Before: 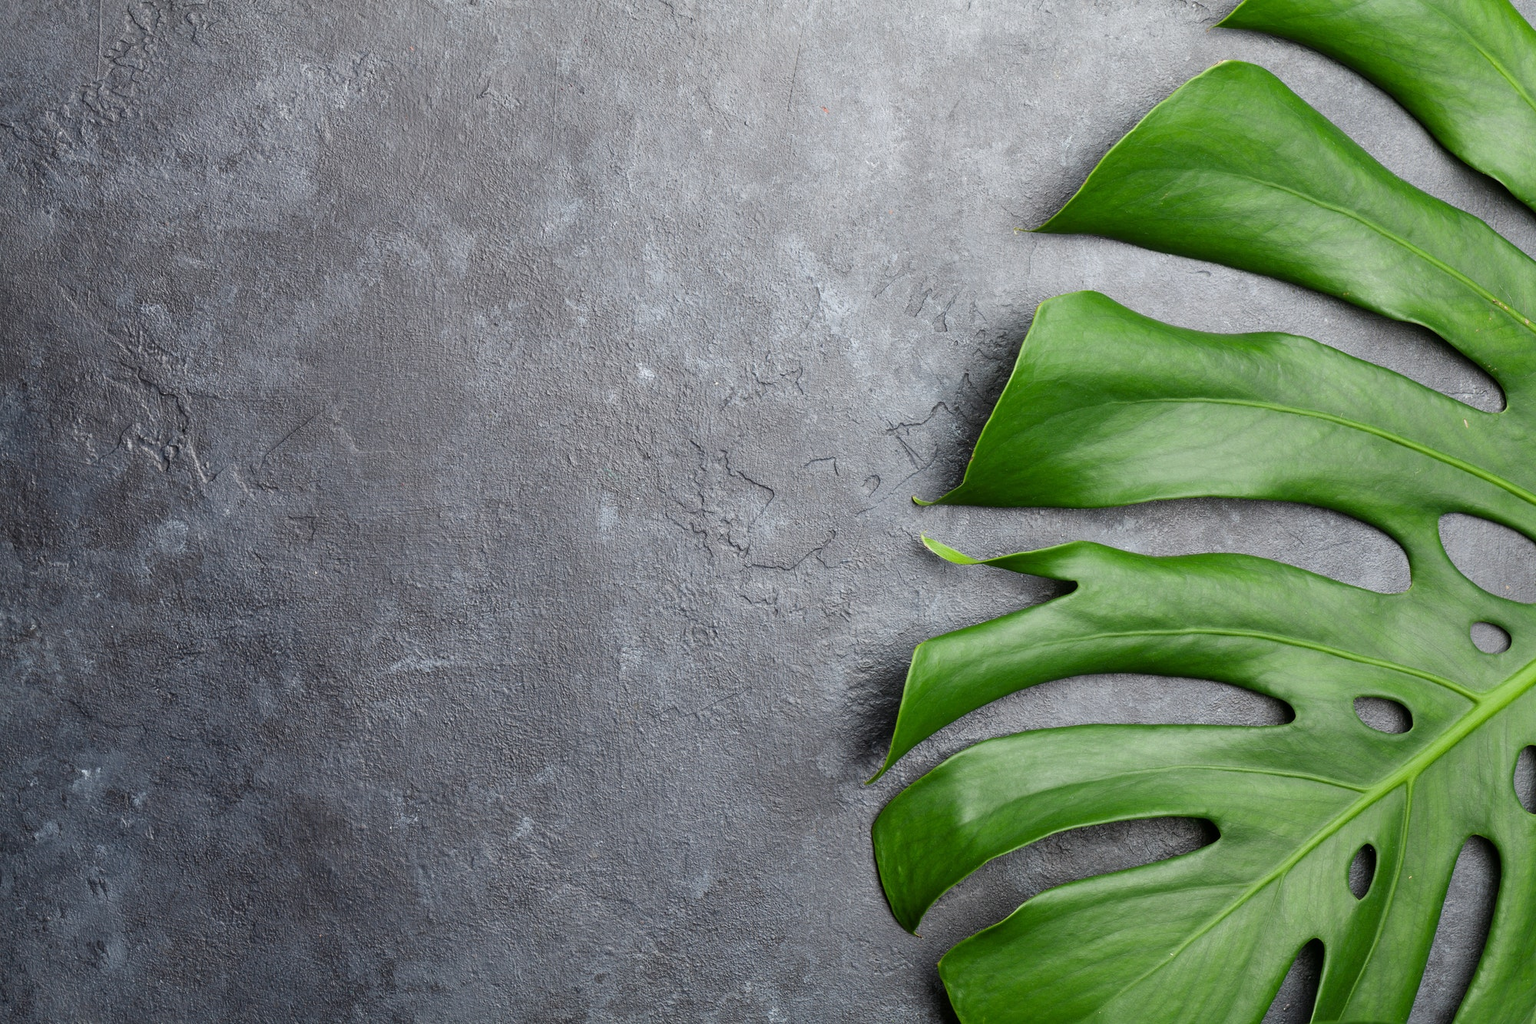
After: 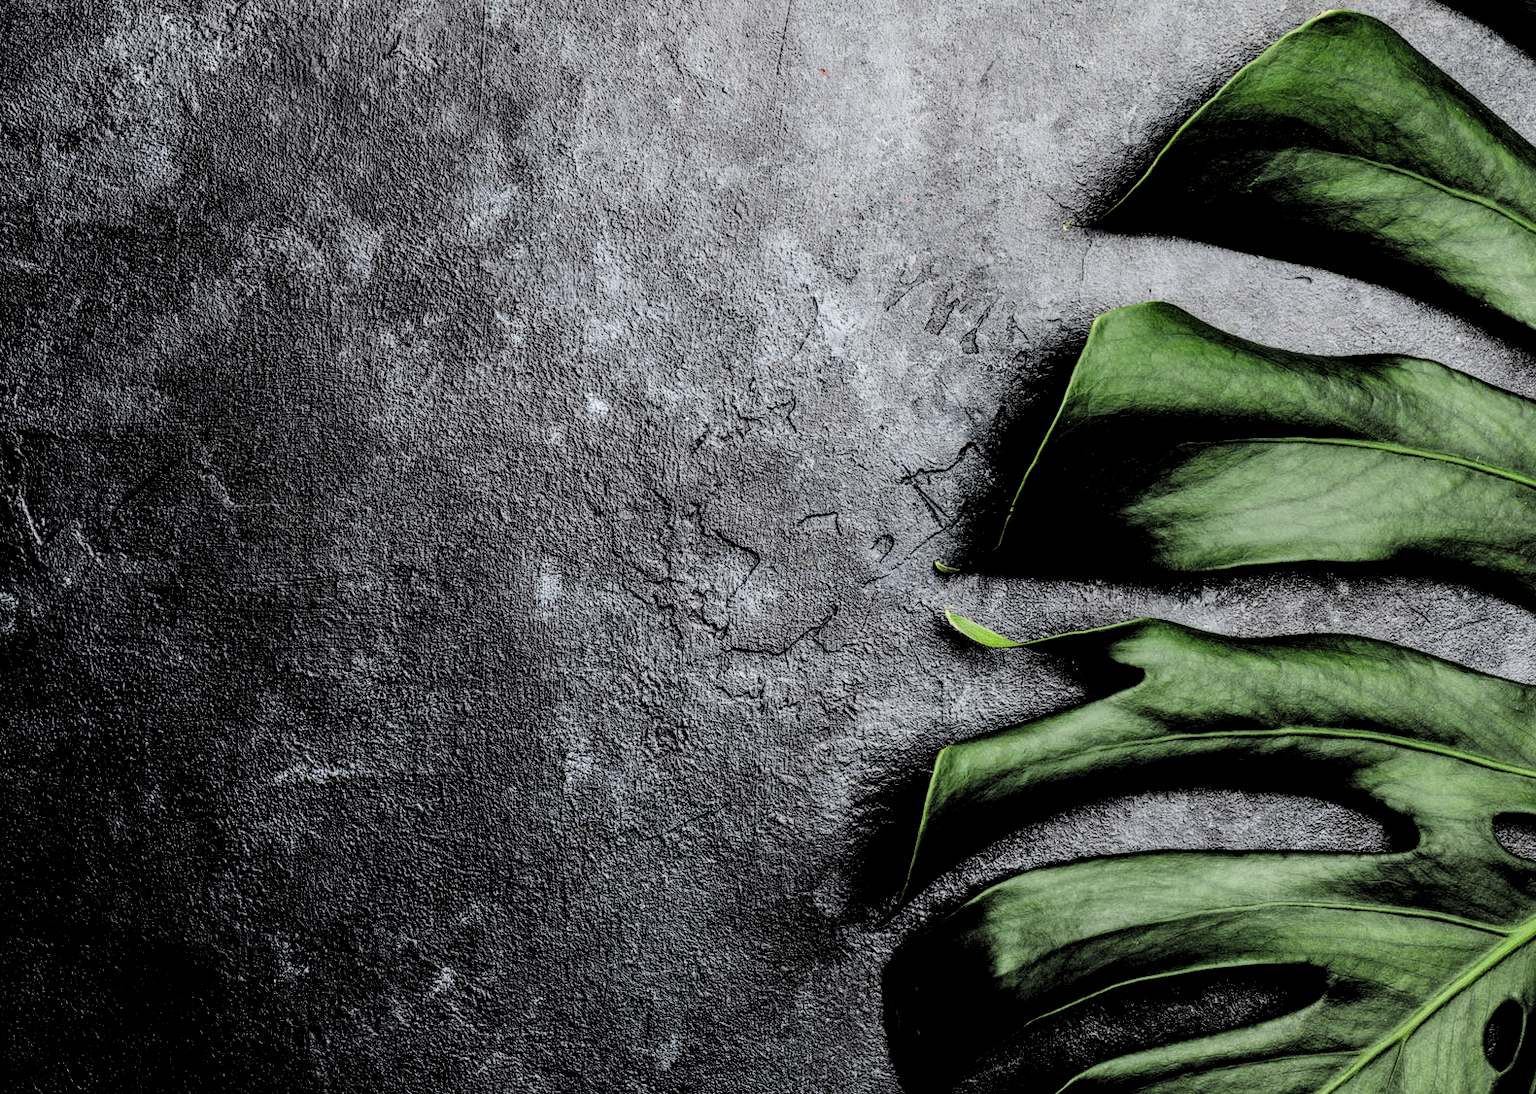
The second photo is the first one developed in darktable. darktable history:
color balance rgb: power › chroma 0.242%, power › hue 60.07°, perceptual saturation grading › global saturation 0.702%, perceptual brilliance grading › highlights 1.593%, perceptual brilliance grading › mid-tones -49.627%, perceptual brilliance grading › shadows -49.947%
exposure: exposure 0.187 EV, compensate exposure bias true, compensate highlight preservation false
color zones: curves: ch0 [(0.004, 0.305) (0.261, 0.623) (0.389, 0.399) (0.708, 0.571) (0.947, 0.34)]; ch1 [(0.025, 0.645) (0.229, 0.584) (0.326, 0.551) (0.484, 0.262) (0.757, 0.643)]
filmic rgb: black relative exposure -2.82 EV, white relative exposure 4.56 EV, hardness 1.75, contrast 1.244, color science v4 (2020)
local contrast: detail 150%
crop: left 11.344%, top 5.133%, right 9.593%, bottom 10.253%
